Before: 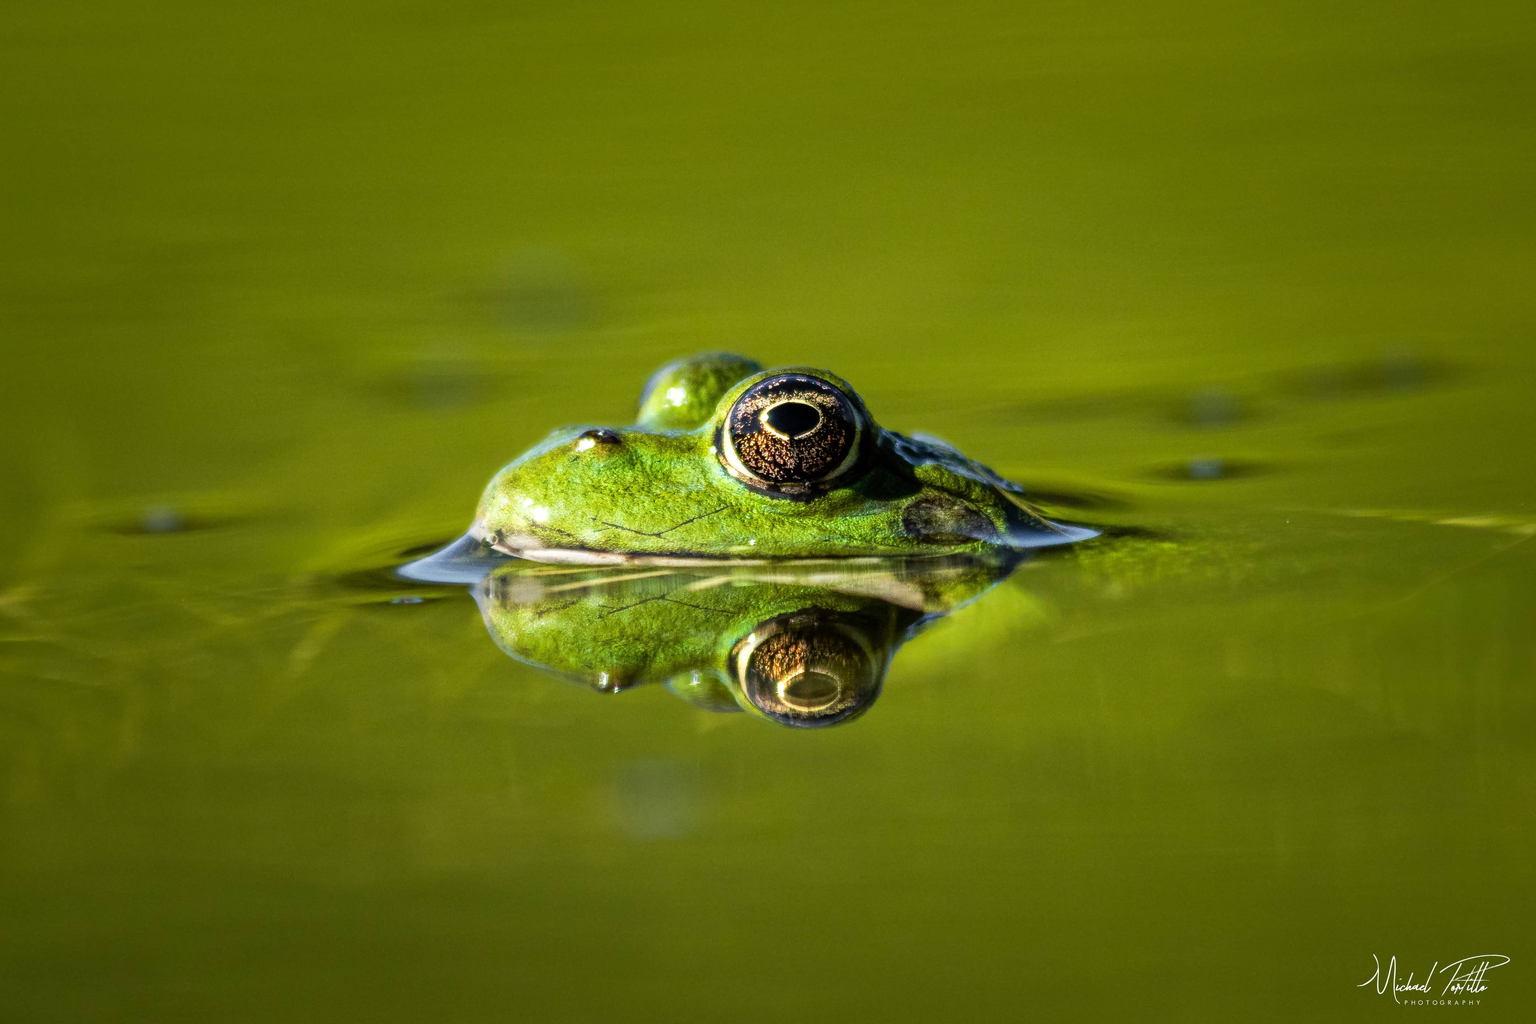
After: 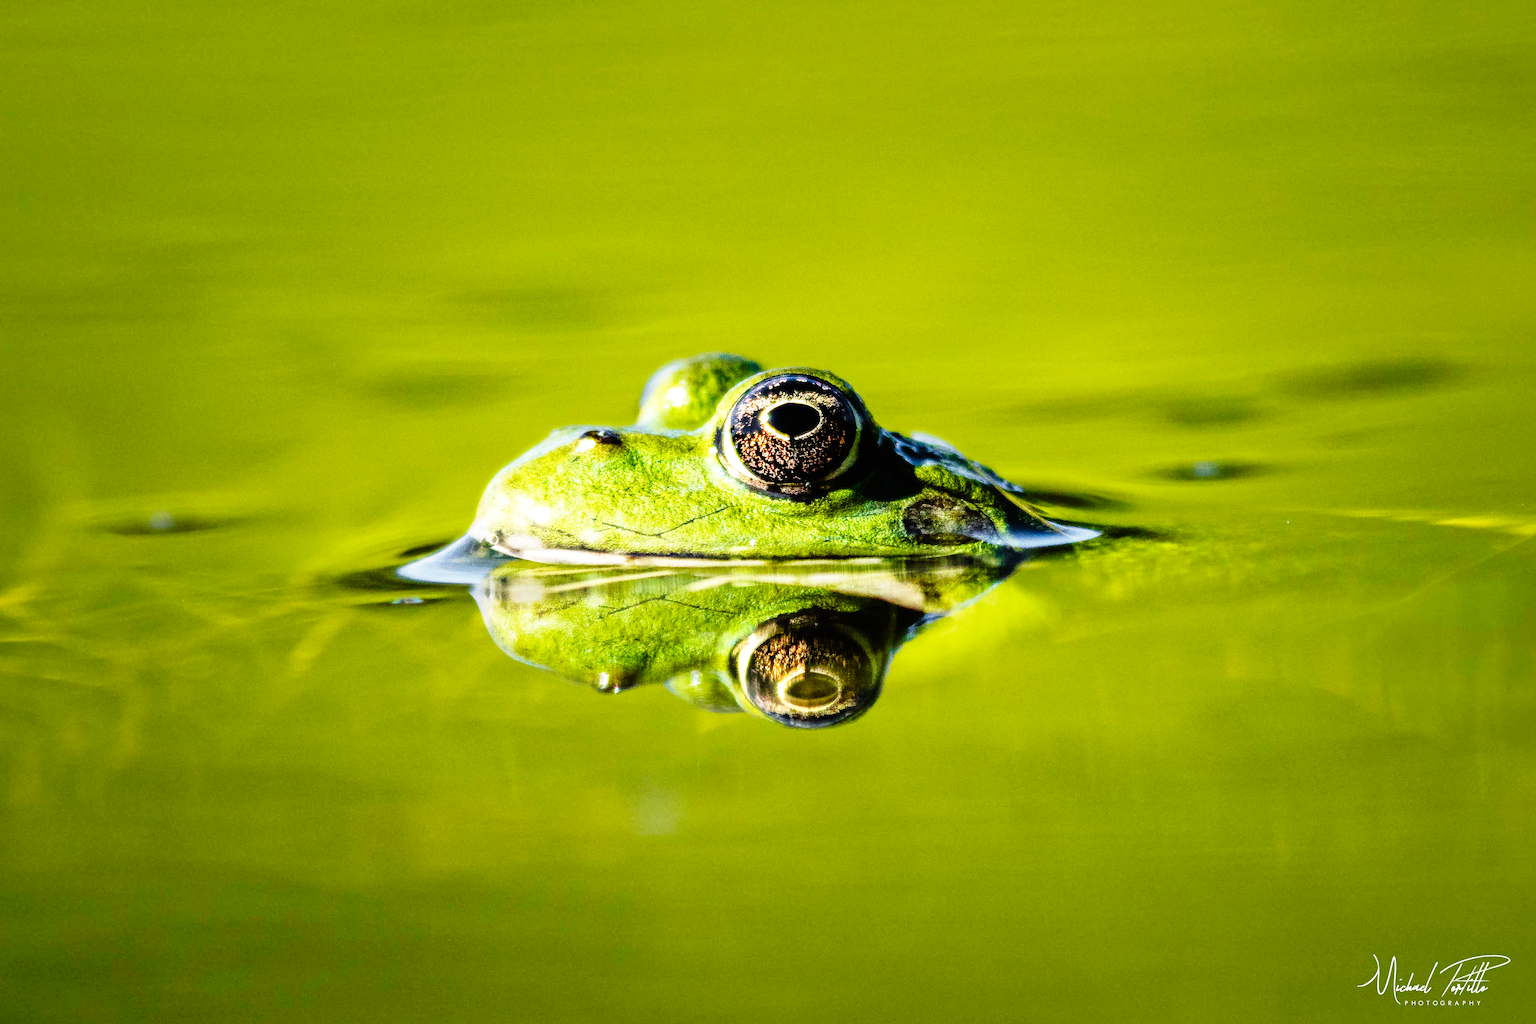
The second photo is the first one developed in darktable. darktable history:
base curve: curves: ch0 [(0, 0) (0, 0) (0.002, 0.001) (0.008, 0.003) (0.019, 0.011) (0.037, 0.037) (0.064, 0.11) (0.102, 0.232) (0.152, 0.379) (0.216, 0.524) (0.296, 0.665) (0.394, 0.789) (0.512, 0.881) (0.651, 0.945) (0.813, 0.986) (1, 1)], preserve colors none
exposure: compensate highlight preservation false
